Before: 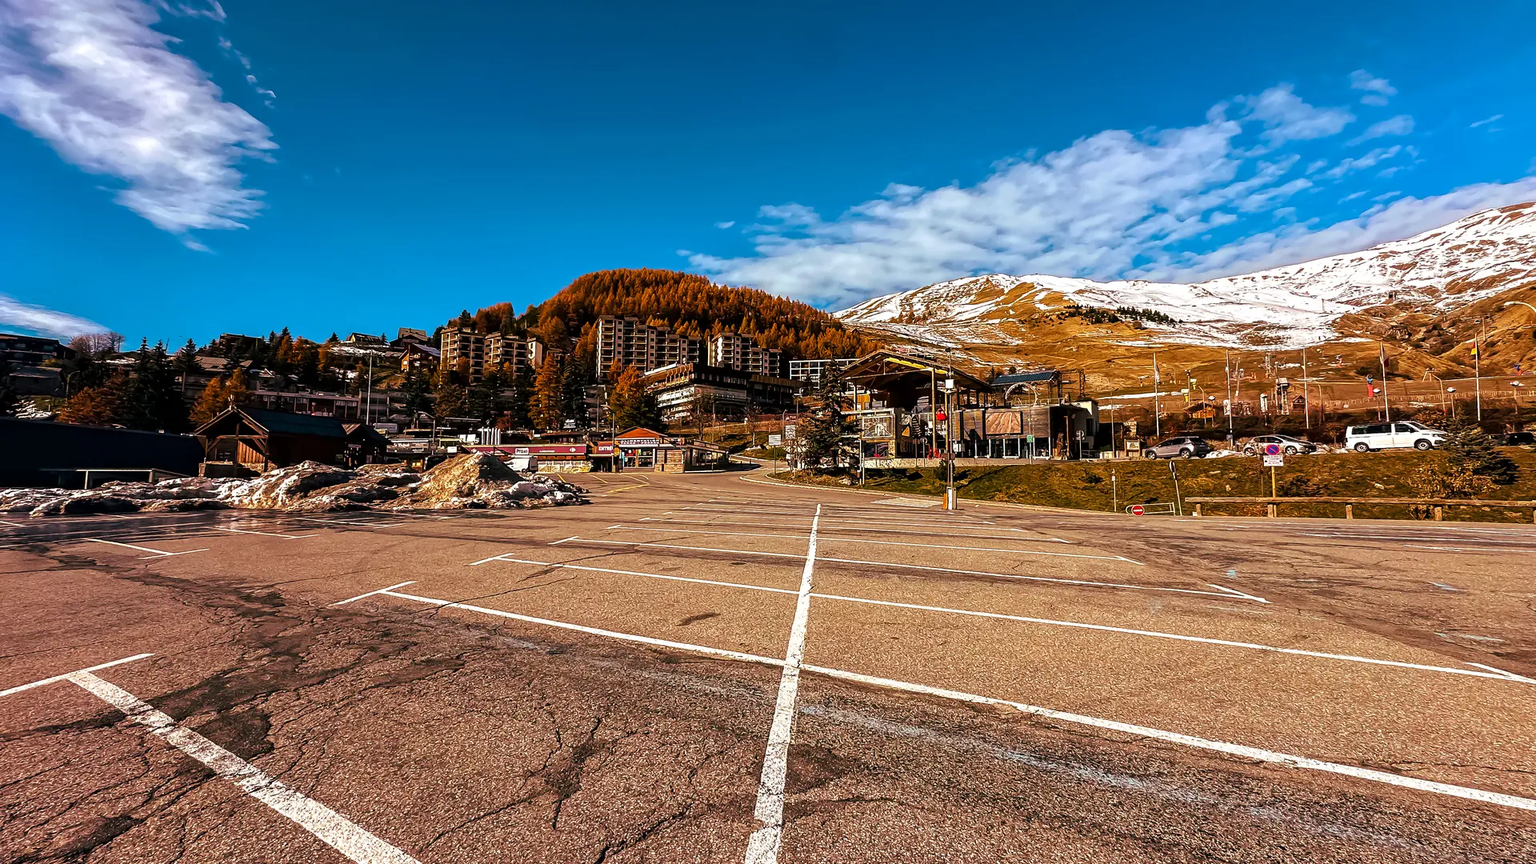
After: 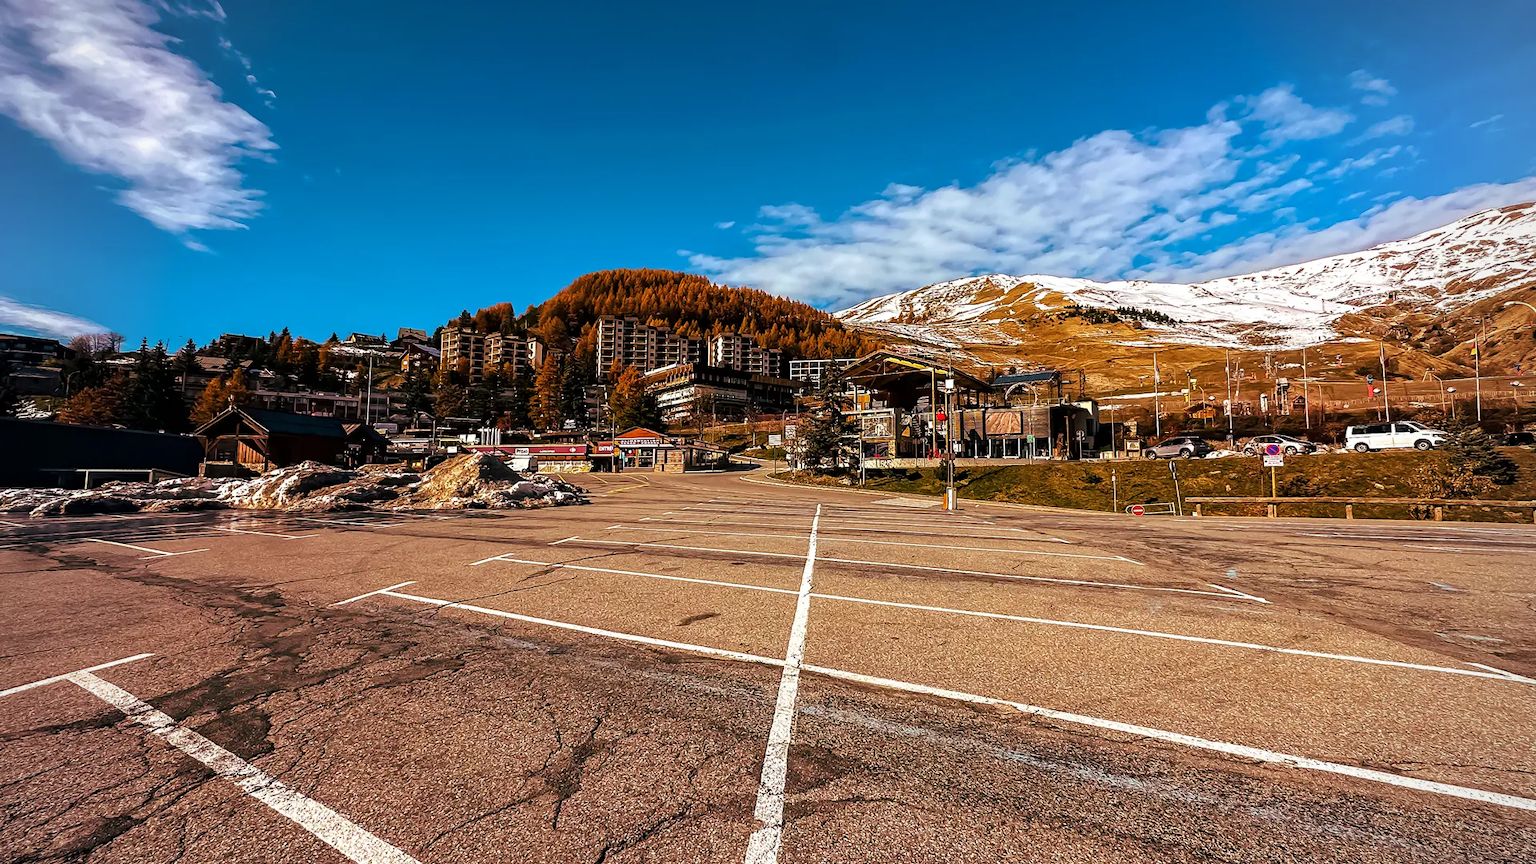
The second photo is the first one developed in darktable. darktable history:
color balance rgb: global vibrance 1%, saturation formula JzAzBz (2021)
vignetting: fall-off radius 81.94%
